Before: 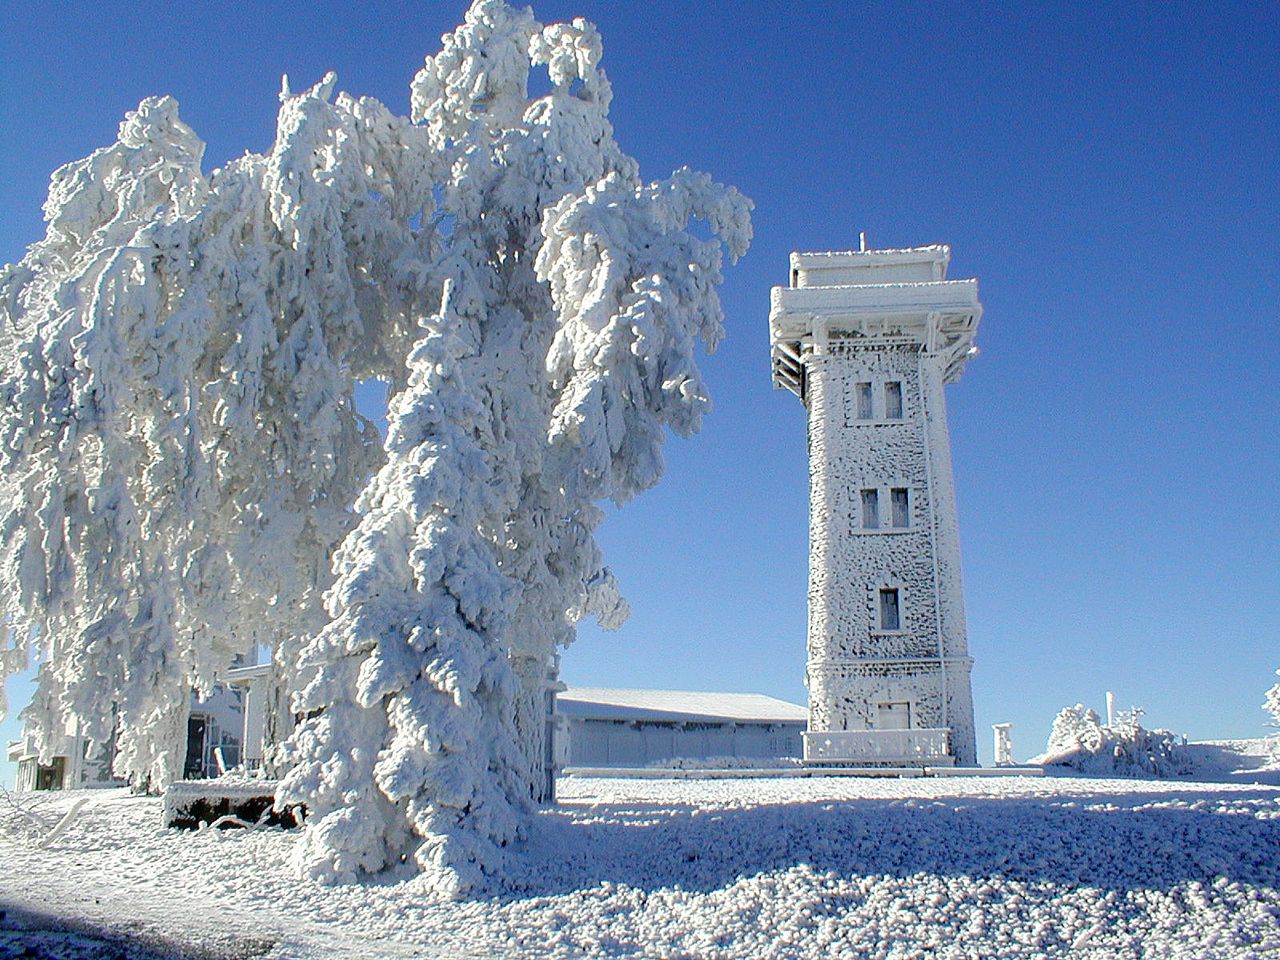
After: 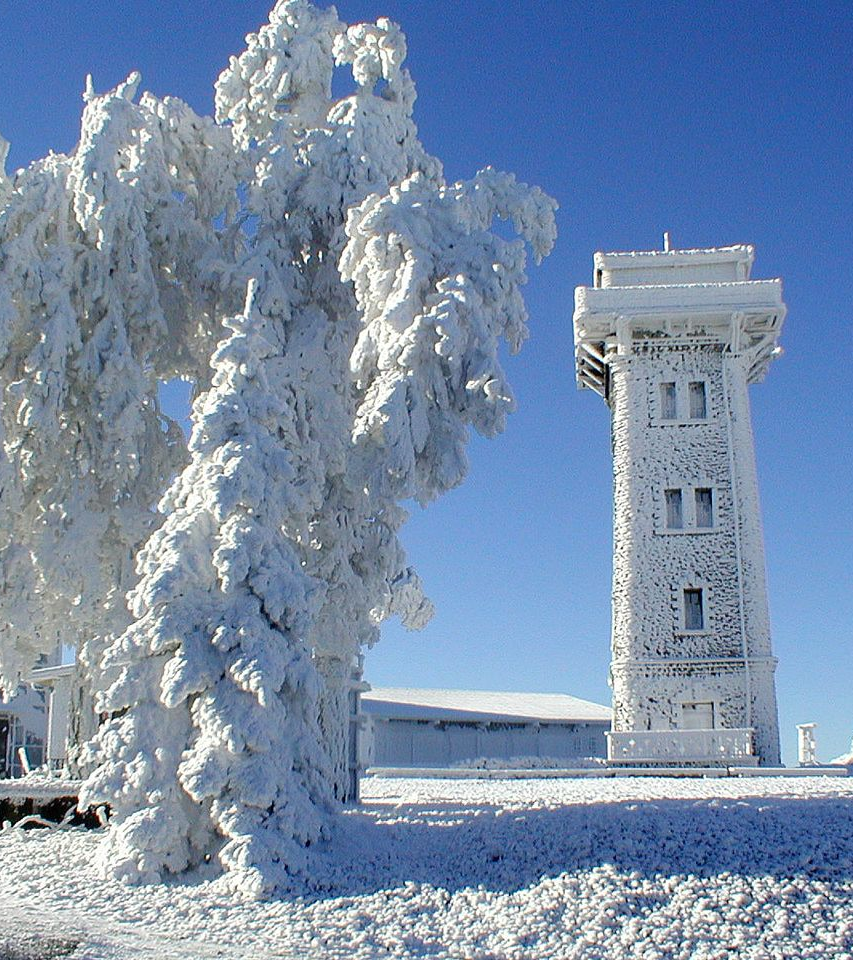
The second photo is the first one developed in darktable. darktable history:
crop: left 15.388%, right 17.917%
